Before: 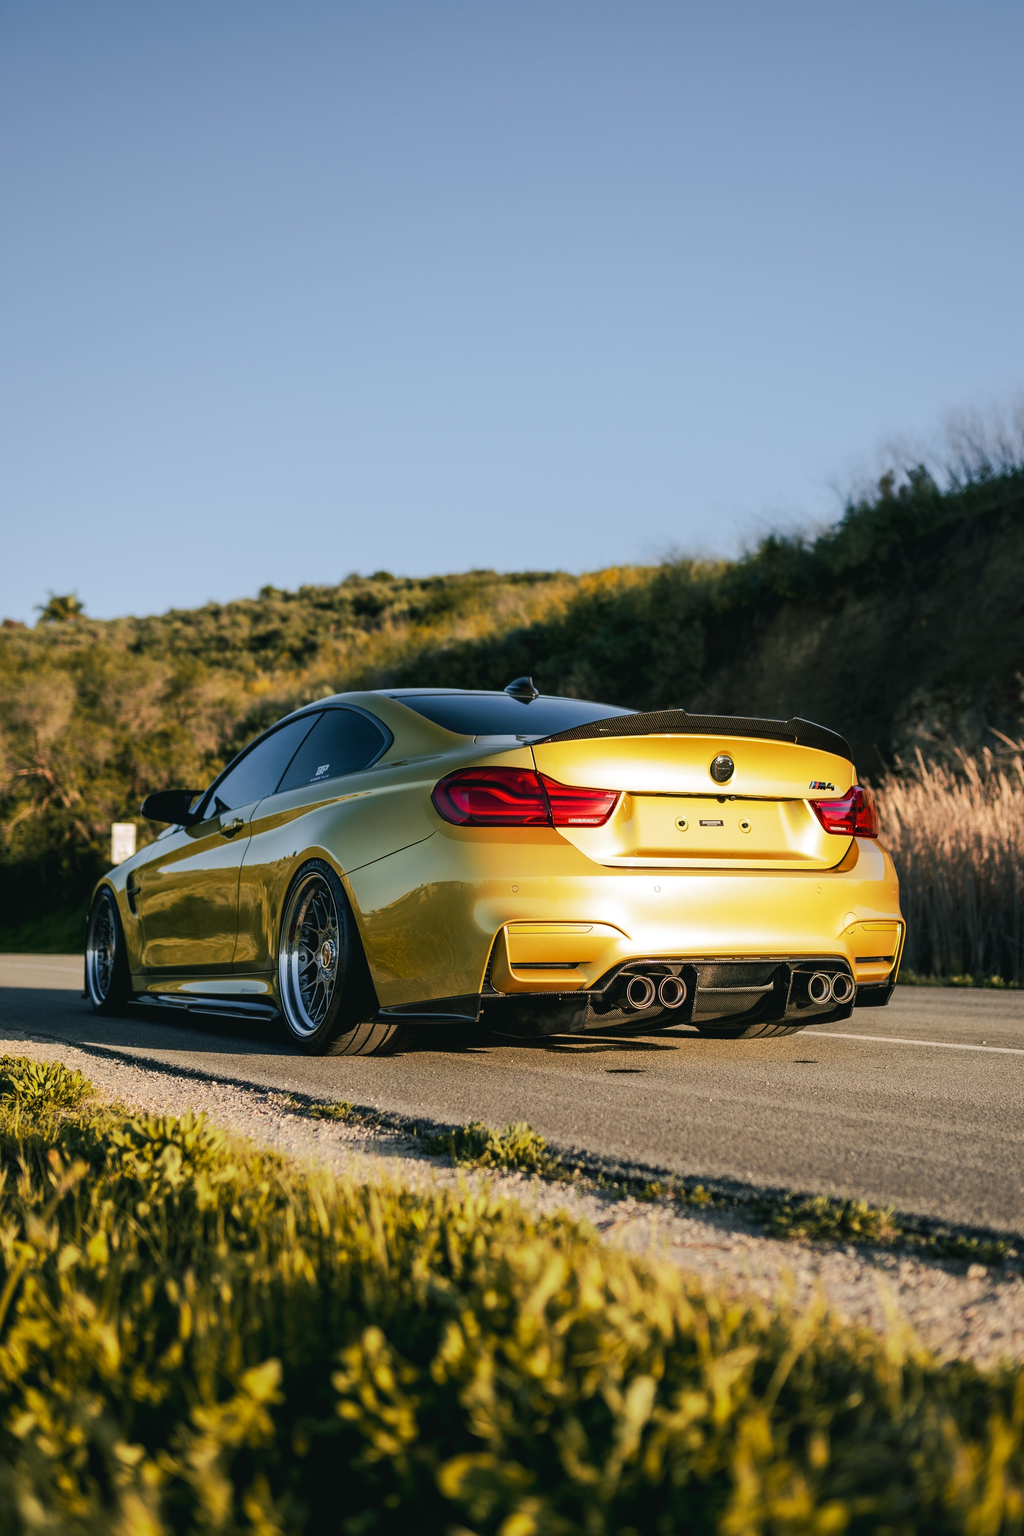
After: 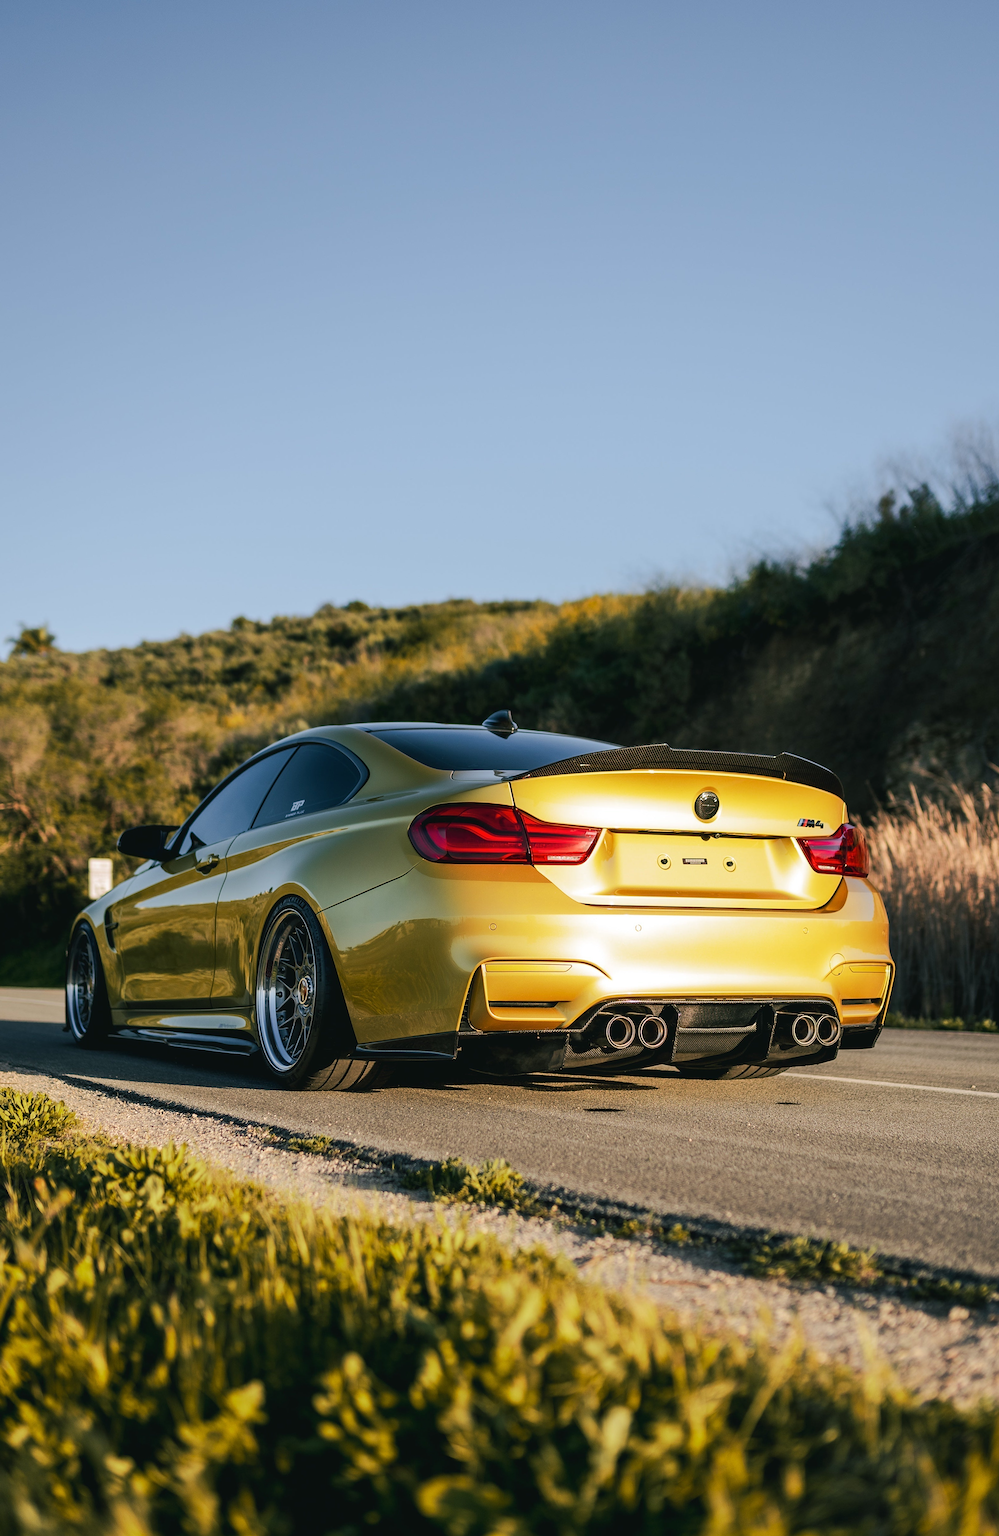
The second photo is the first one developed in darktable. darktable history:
sharpen: amount 0.2
rotate and perspective: rotation 0.074°, lens shift (vertical) 0.096, lens shift (horizontal) -0.041, crop left 0.043, crop right 0.952, crop top 0.024, crop bottom 0.979
